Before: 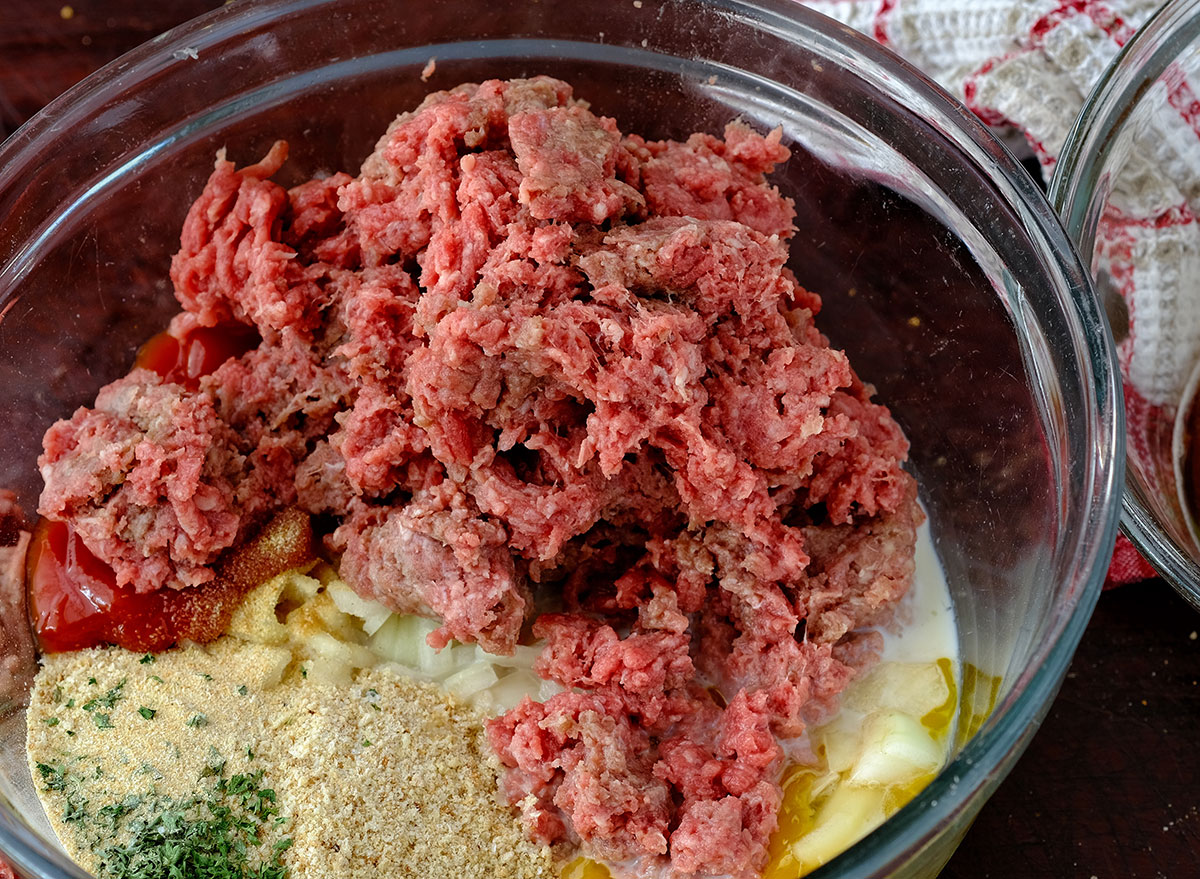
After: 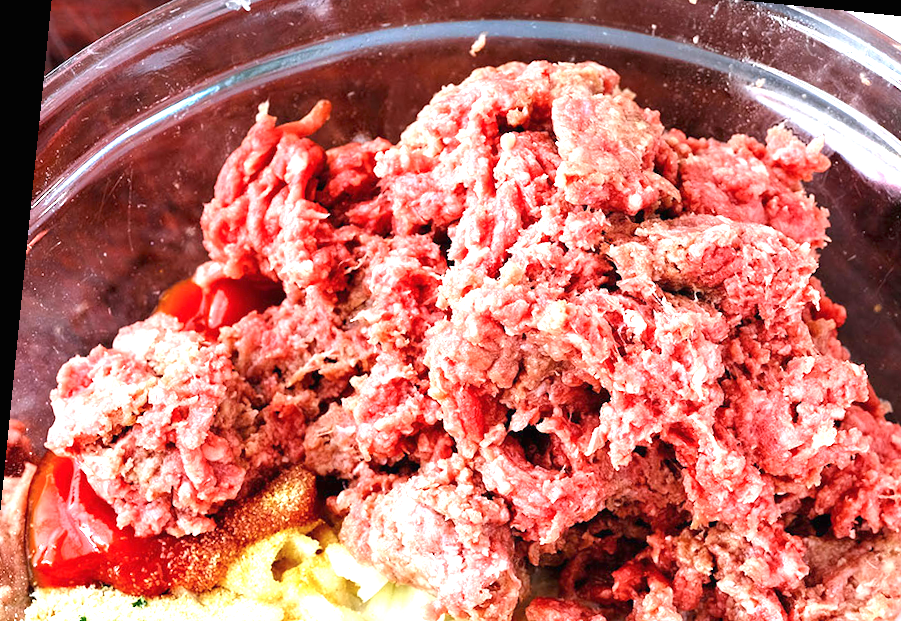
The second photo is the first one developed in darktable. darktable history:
color correction: highlights a* -0.112, highlights b* -5.65, shadows a* -0.148, shadows b* -0.085
crop and rotate: angle -5.71°, left 2.239%, top 6.852%, right 27.38%, bottom 30.638%
exposure: black level correction 0, exposure 1.907 EV, compensate exposure bias true, compensate highlight preservation false
